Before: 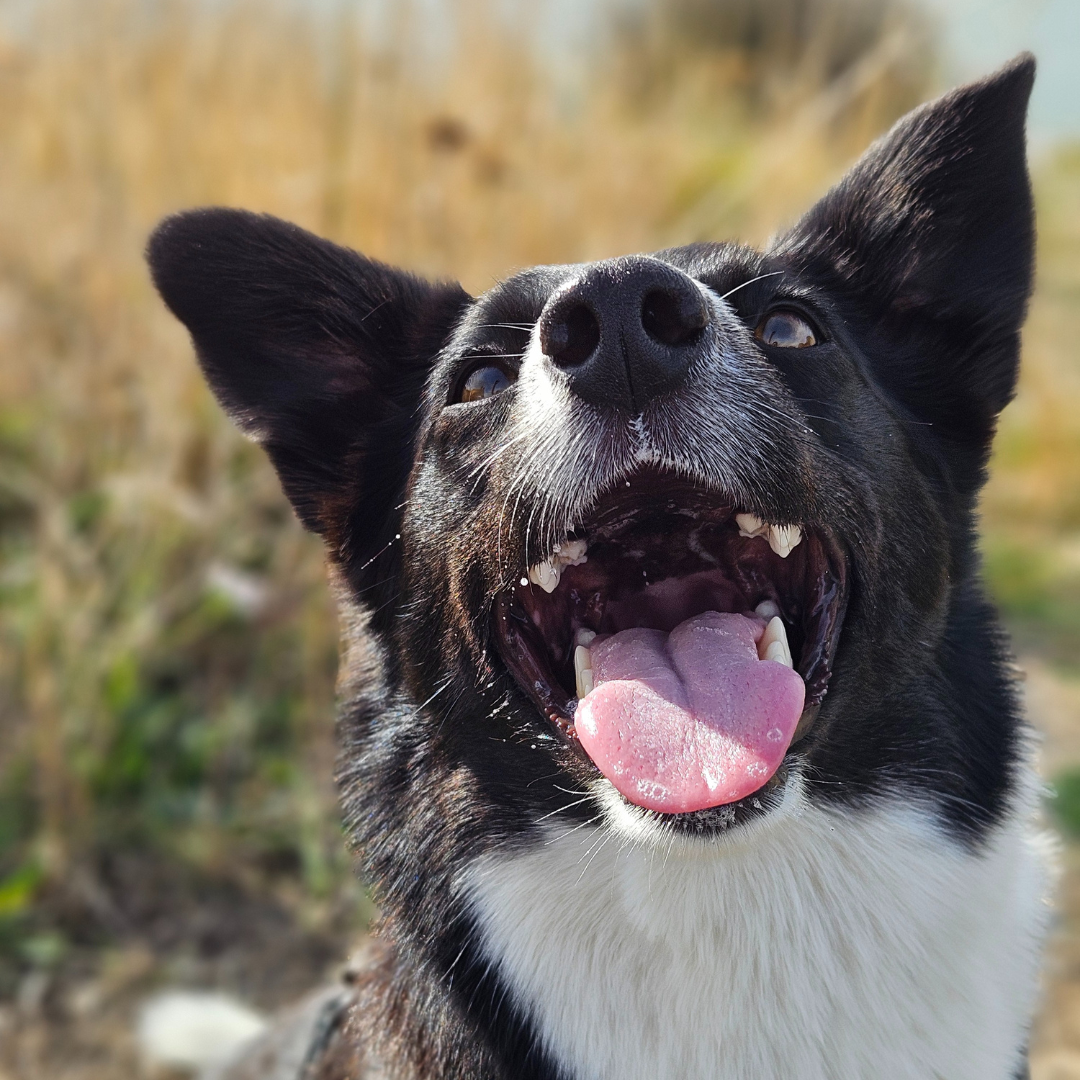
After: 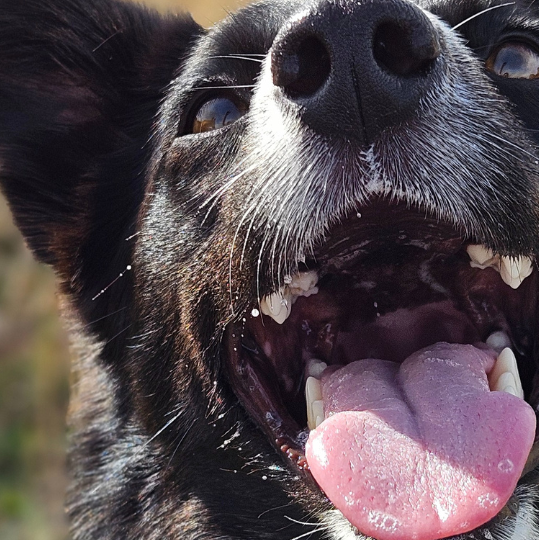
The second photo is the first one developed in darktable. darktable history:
white balance: emerald 1
crop: left 25%, top 25%, right 25%, bottom 25%
